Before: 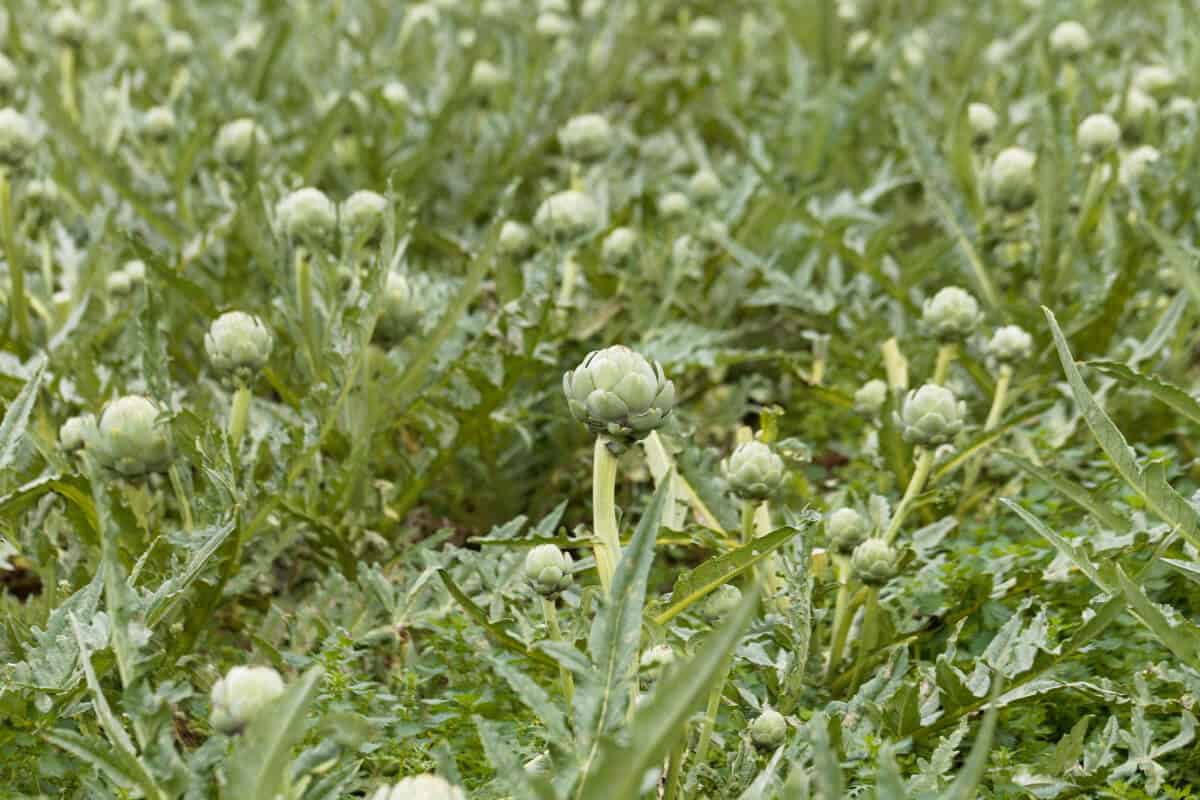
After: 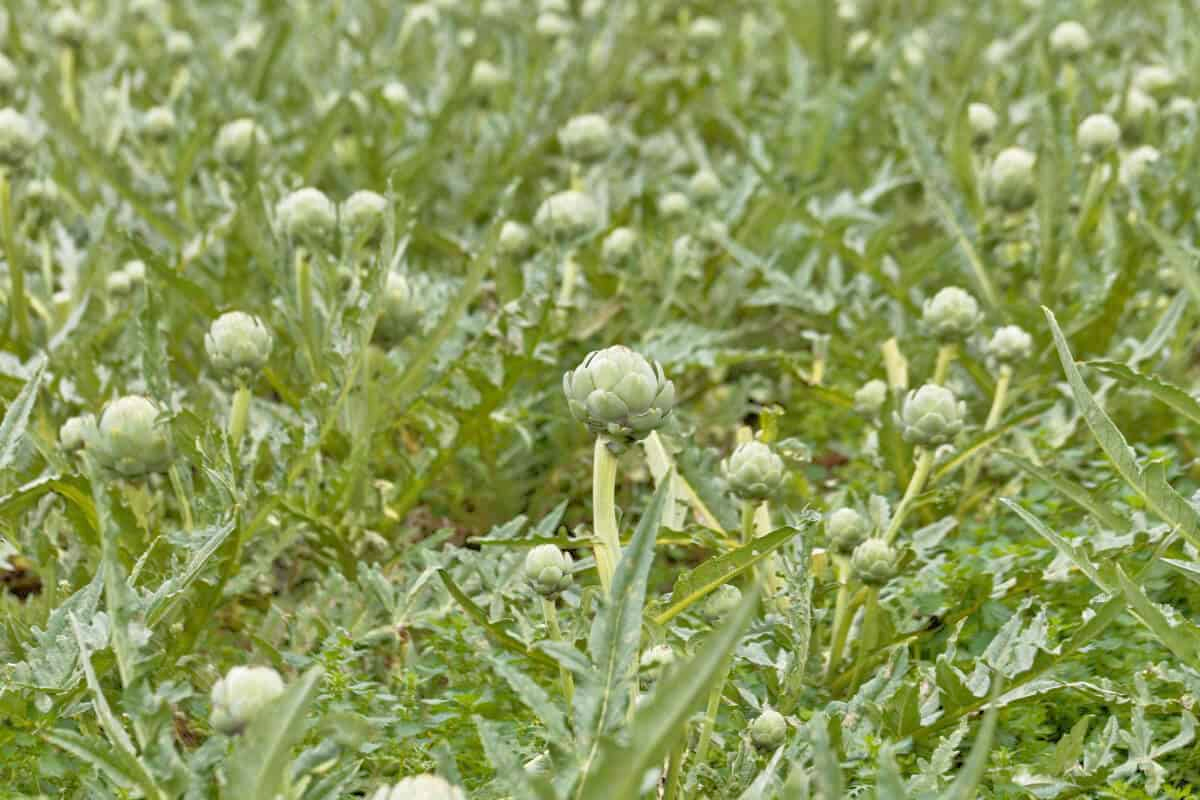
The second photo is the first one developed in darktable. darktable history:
tone equalizer: -7 EV 0.144 EV, -6 EV 0.57 EV, -5 EV 1.15 EV, -4 EV 1.32 EV, -3 EV 1.17 EV, -2 EV 0.6 EV, -1 EV 0.155 EV
